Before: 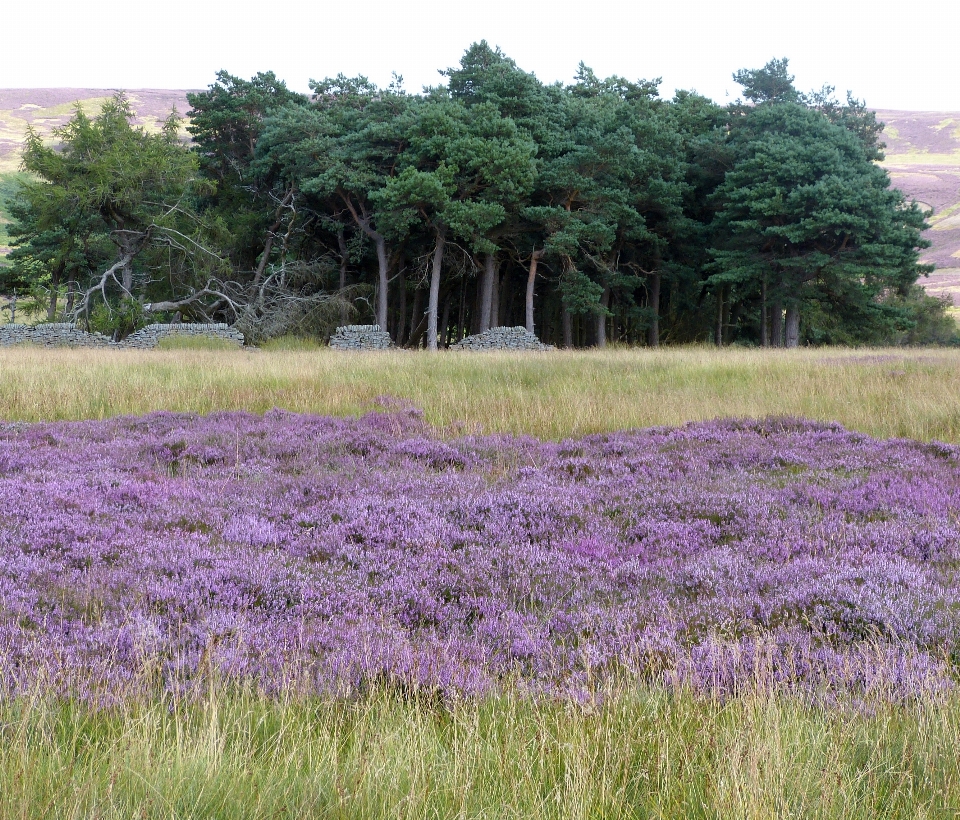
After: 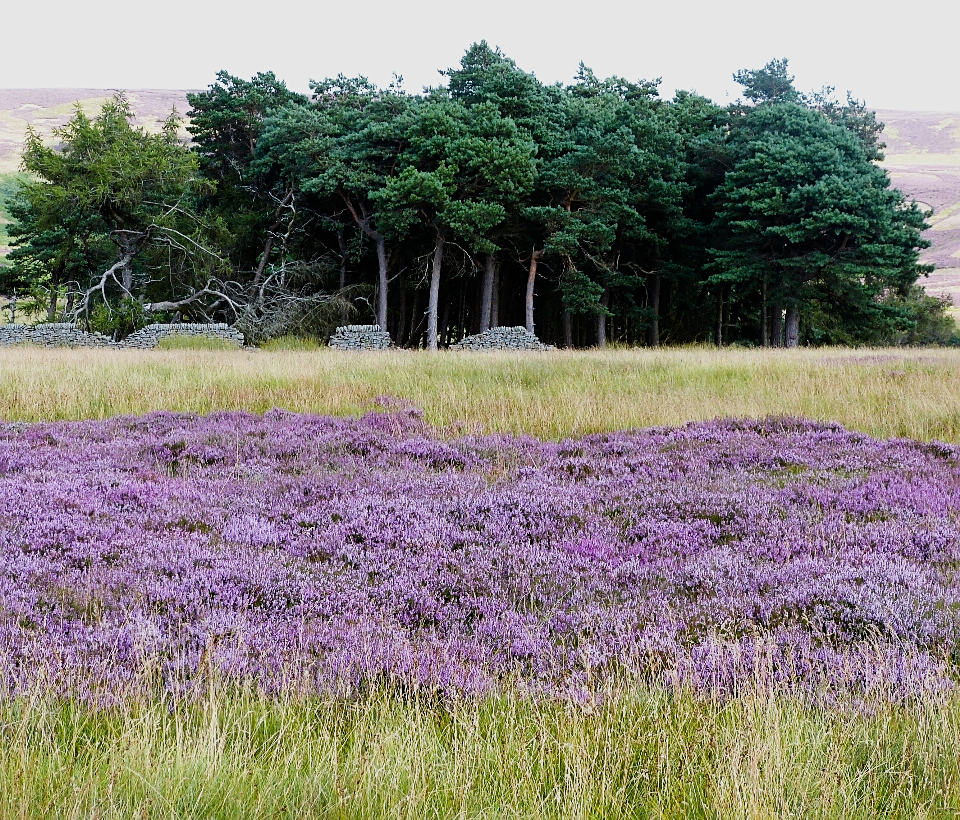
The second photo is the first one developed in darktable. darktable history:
sharpen: on, module defaults
sigmoid: contrast 1.7
